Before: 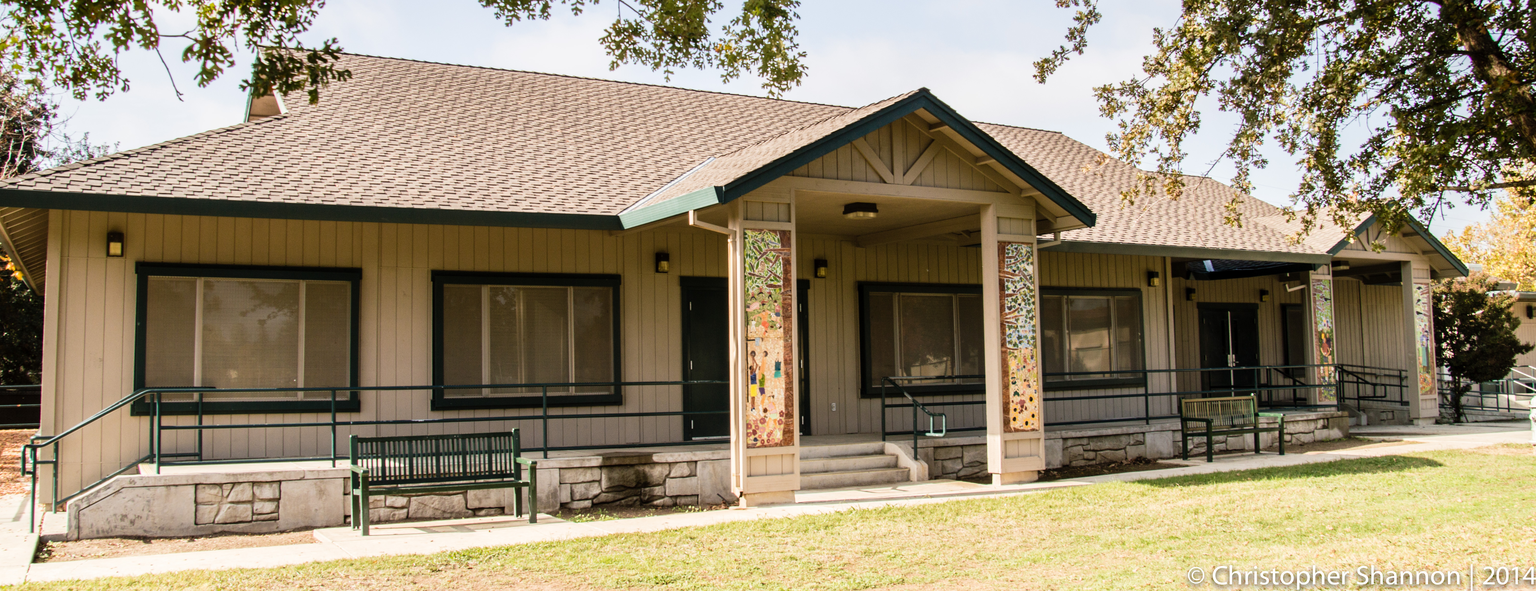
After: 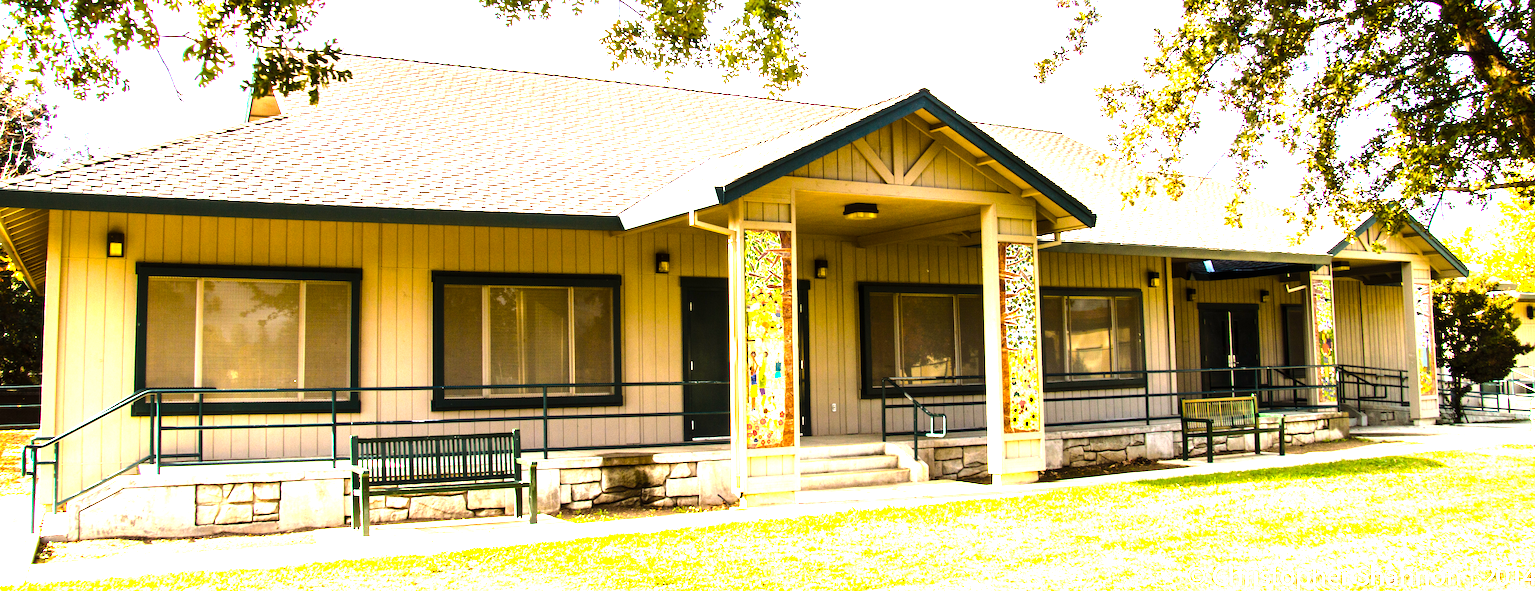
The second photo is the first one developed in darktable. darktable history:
exposure: black level correction 0, exposure 1.2 EV, compensate highlight preservation false
color balance rgb: shadows lift › chroma 1.039%, shadows lift › hue 31.71°, power › luminance 1.323%, linear chroma grading › global chroma 15.508%, perceptual saturation grading › global saturation 25.669%, perceptual brilliance grading › highlights 17.207%, perceptual brilliance grading › mid-tones 32.461%, perceptual brilliance grading › shadows -31.597%, global vibrance 20%
